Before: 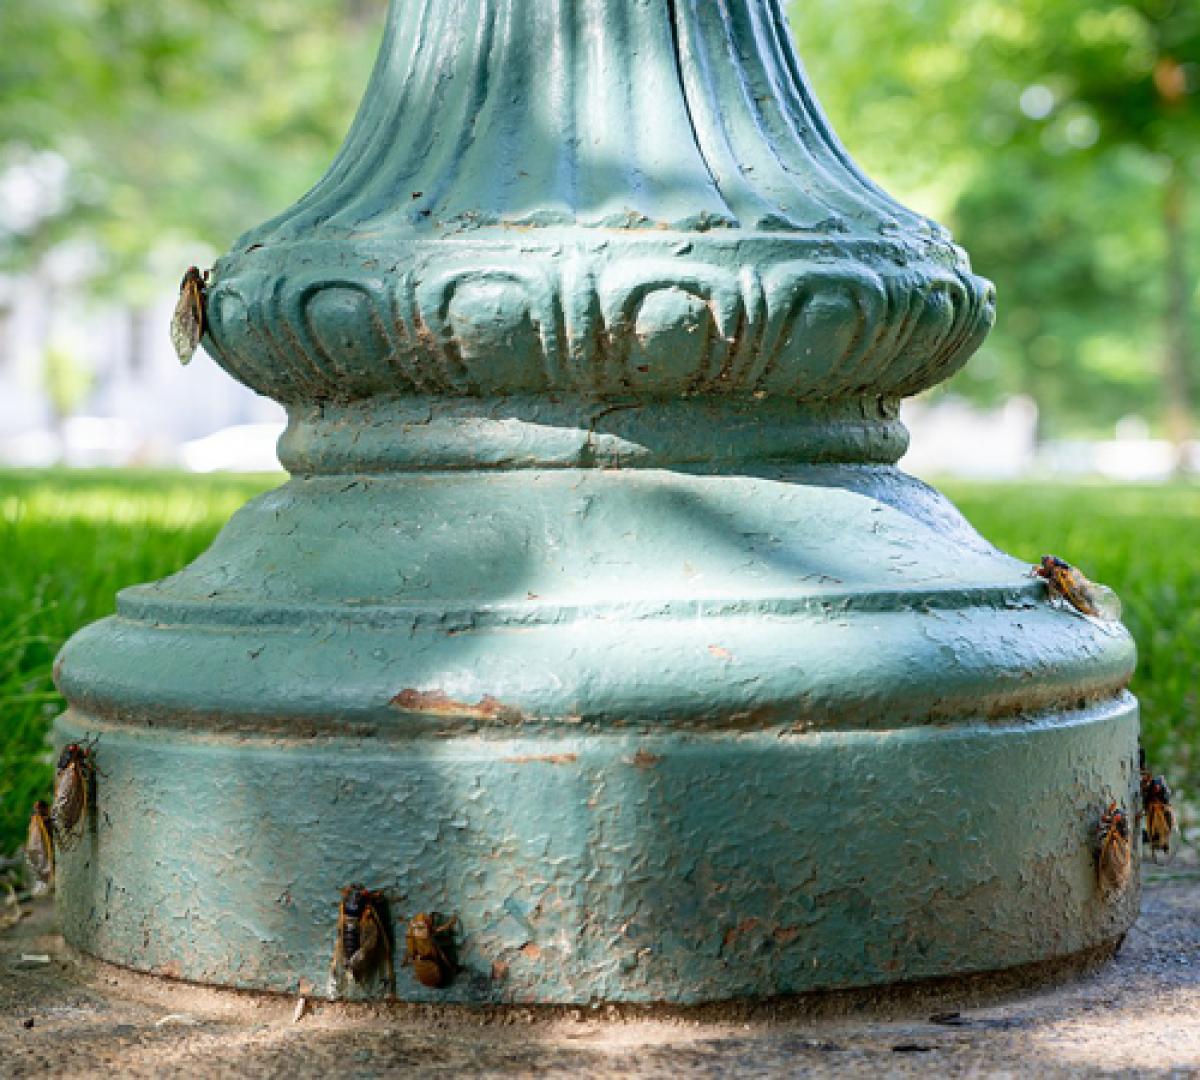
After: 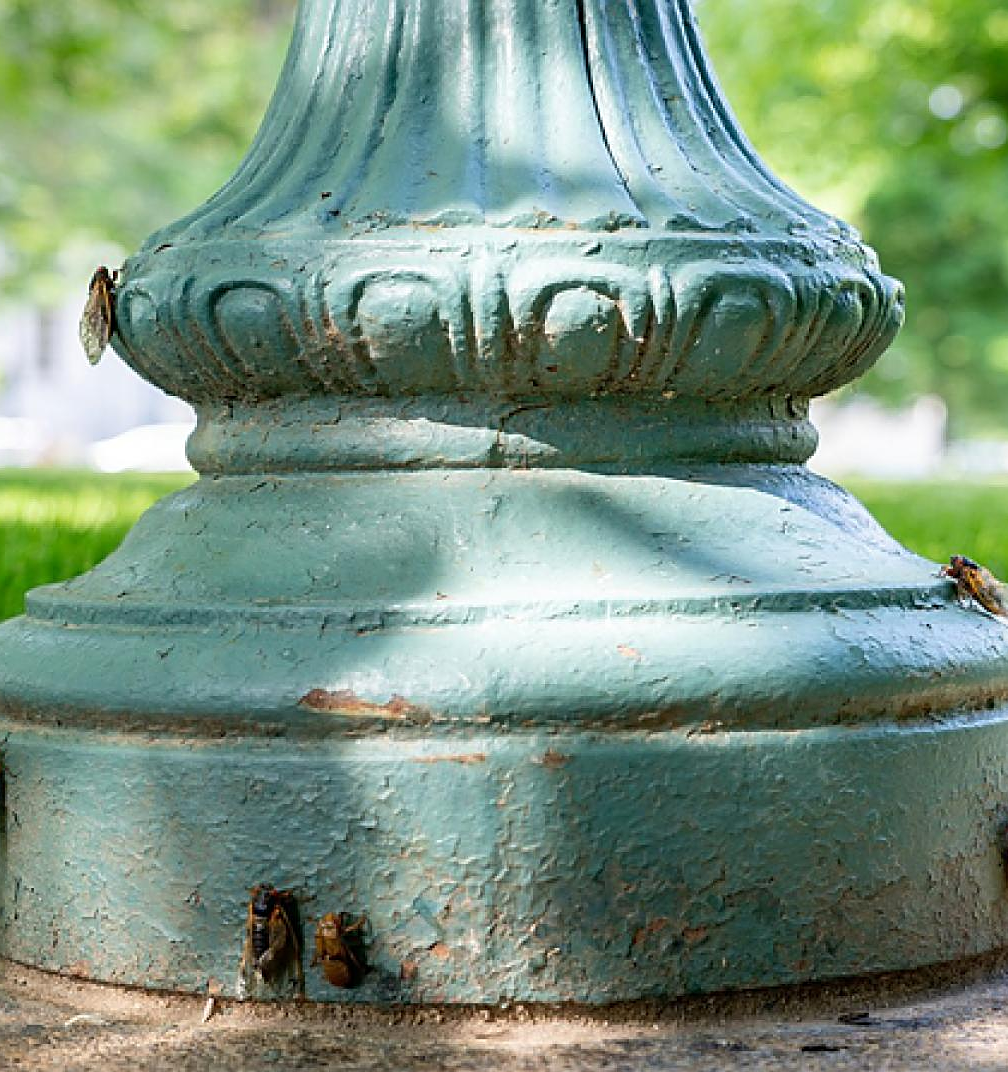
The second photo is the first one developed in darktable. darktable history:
sharpen: on, module defaults
crop: left 7.598%, right 7.873%
